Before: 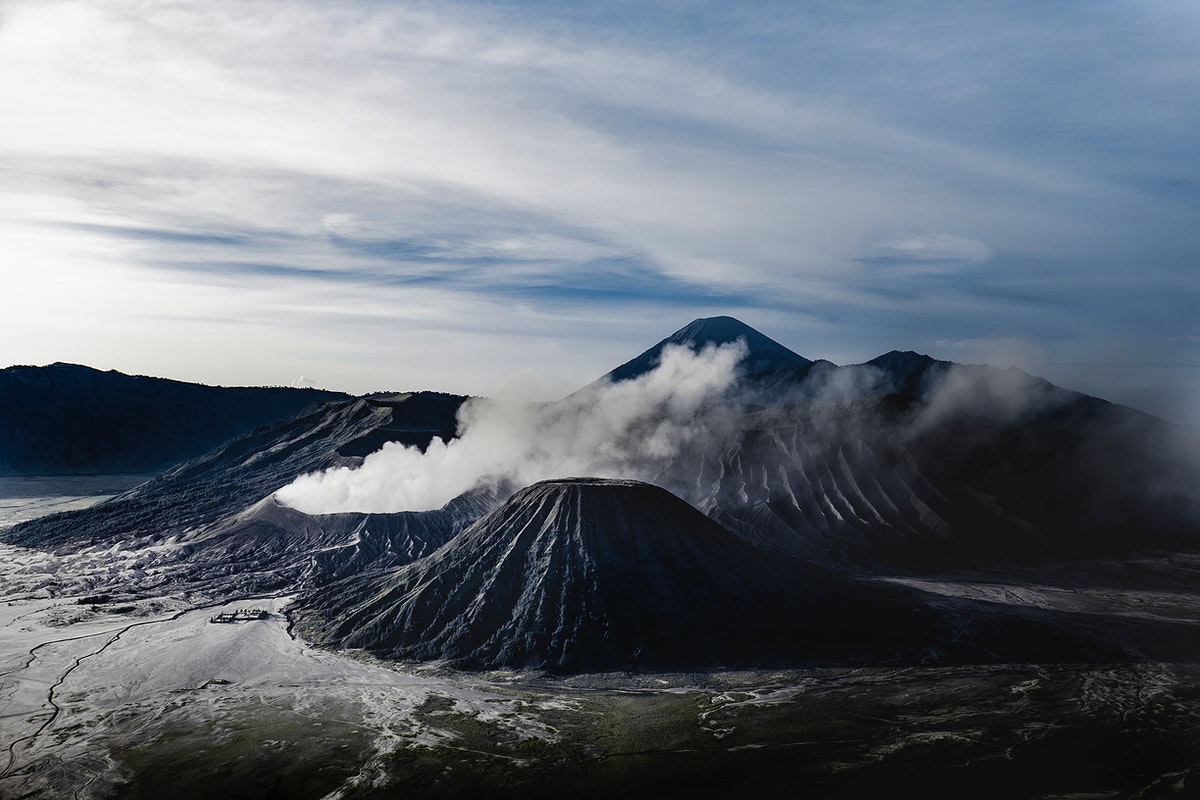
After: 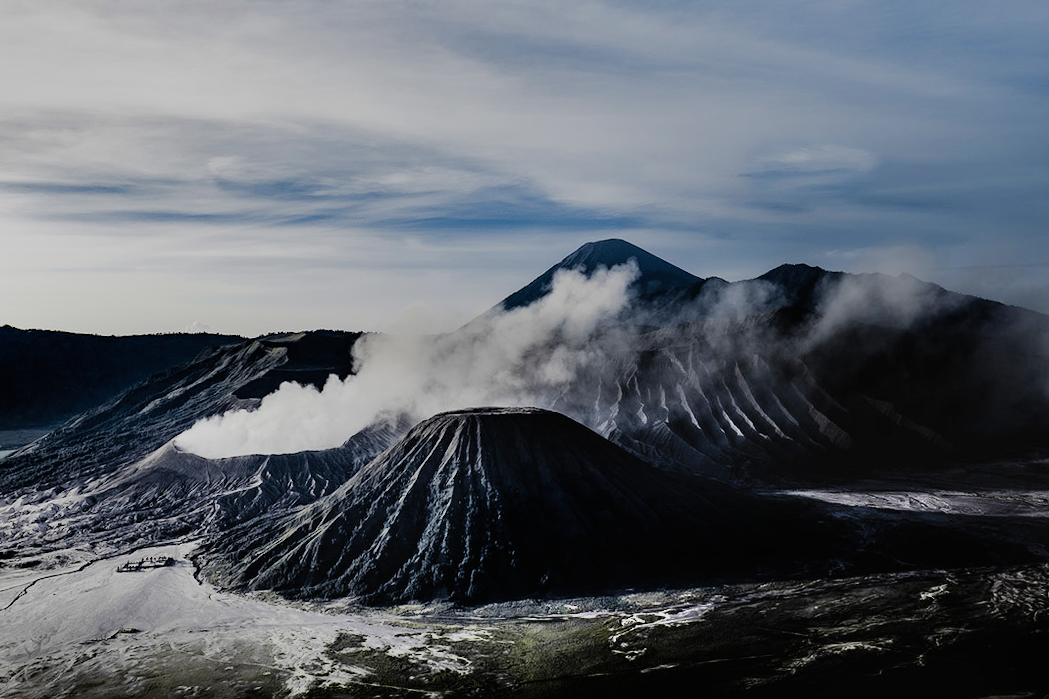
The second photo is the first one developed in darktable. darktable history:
shadows and highlights: highlights color adjustment 41.39%, soften with gaussian
filmic rgb: black relative exposure -7.65 EV, white relative exposure 4.56 EV, hardness 3.61
crop and rotate: angle 3.07°, left 5.621%, top 5.708%
